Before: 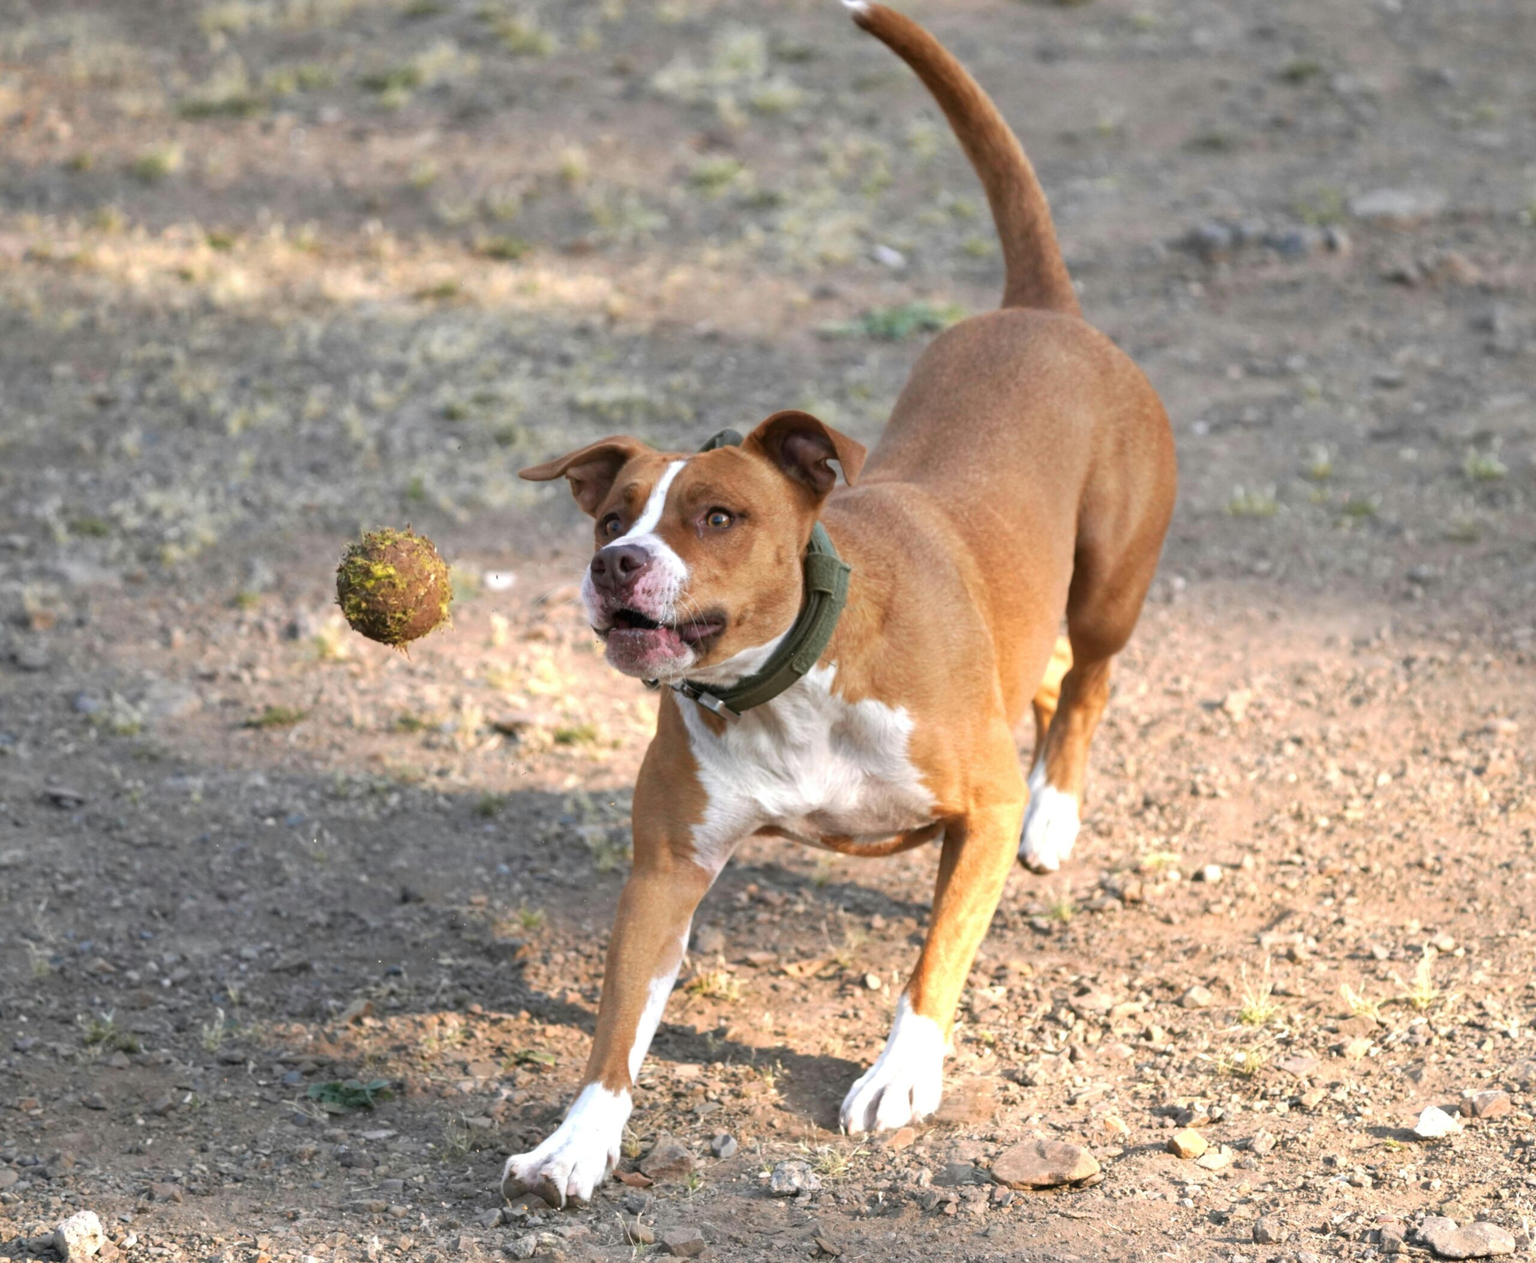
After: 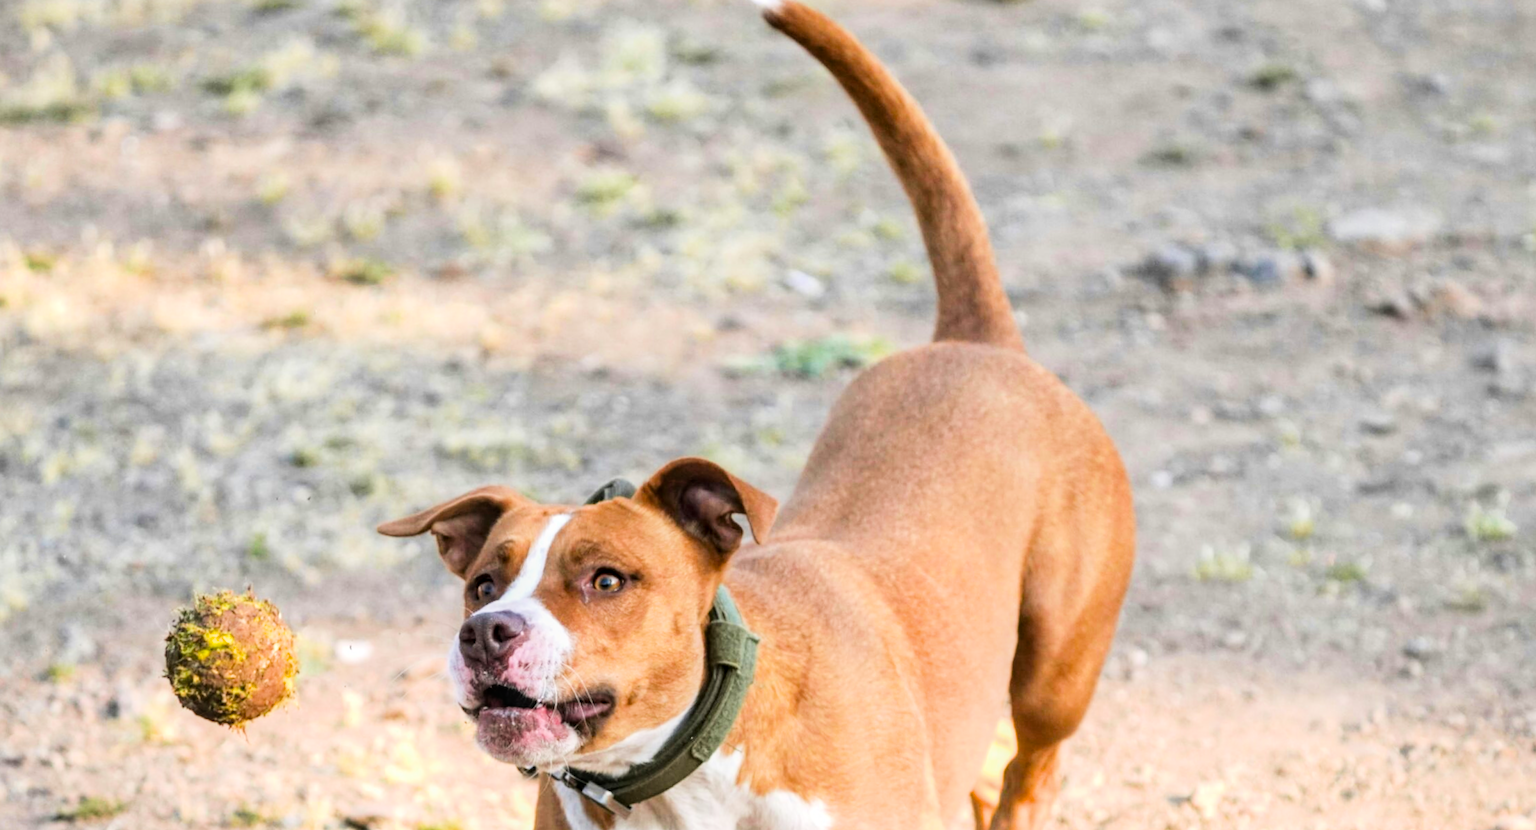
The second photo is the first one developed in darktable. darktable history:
rotate and perspective: rotation 0.226°, lens shift (vertical) -0.042, crop left 0.023, crop right 0.982, crop top 0.006, crop bottom 0.994
exposure: black level correction 0, exposure 0.9 EV, compensate highlight preservation false
filmic rgb: black relative exposure -7.5 EV, white relative exposure 5 EV, hardness 3.31, contrast 1.3, contrast in shadows safe
local contrast: on, module defaults
crop and rotate: left 11.812%, bottom 42.776%
white balance: emerald 1
color balance rgb: shadows lift › luminance -10%, highlights gain › luminance 10%, saturation formula JzAzBz (2021)
color balance: output saturation 120%
